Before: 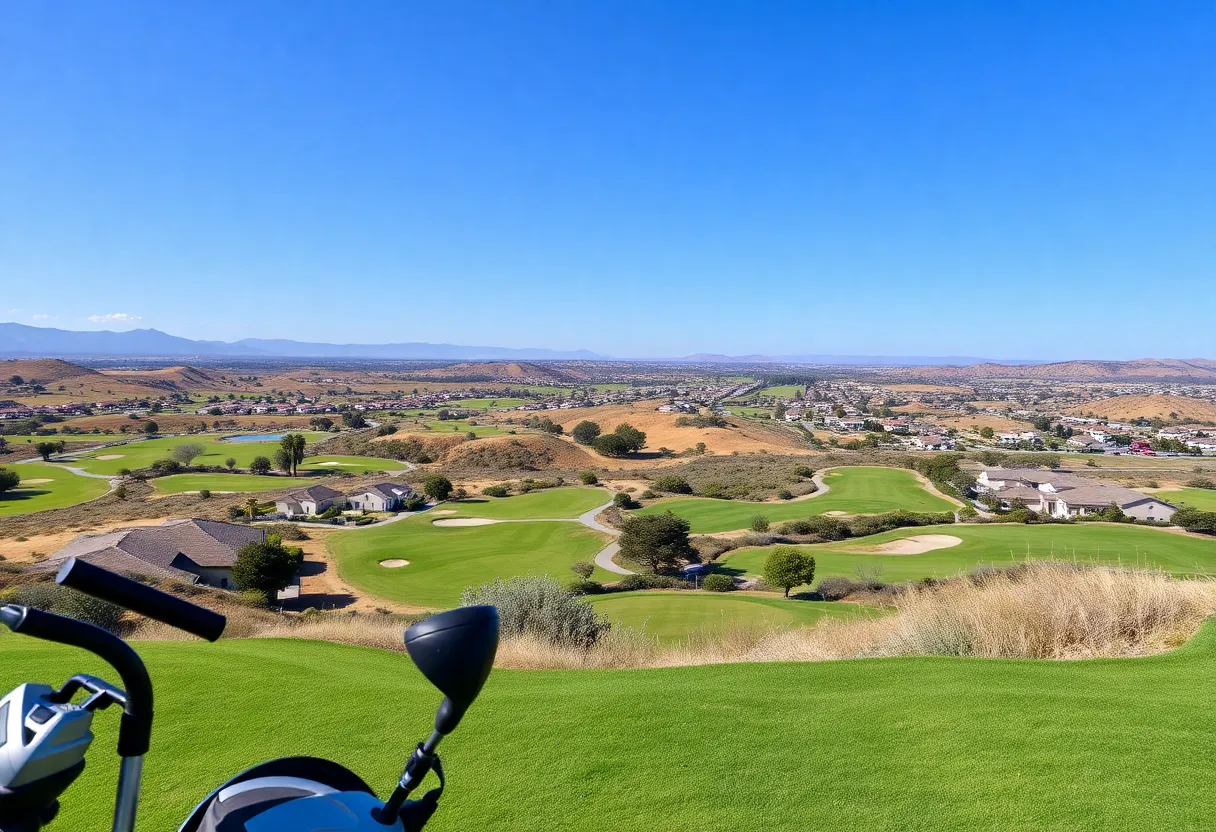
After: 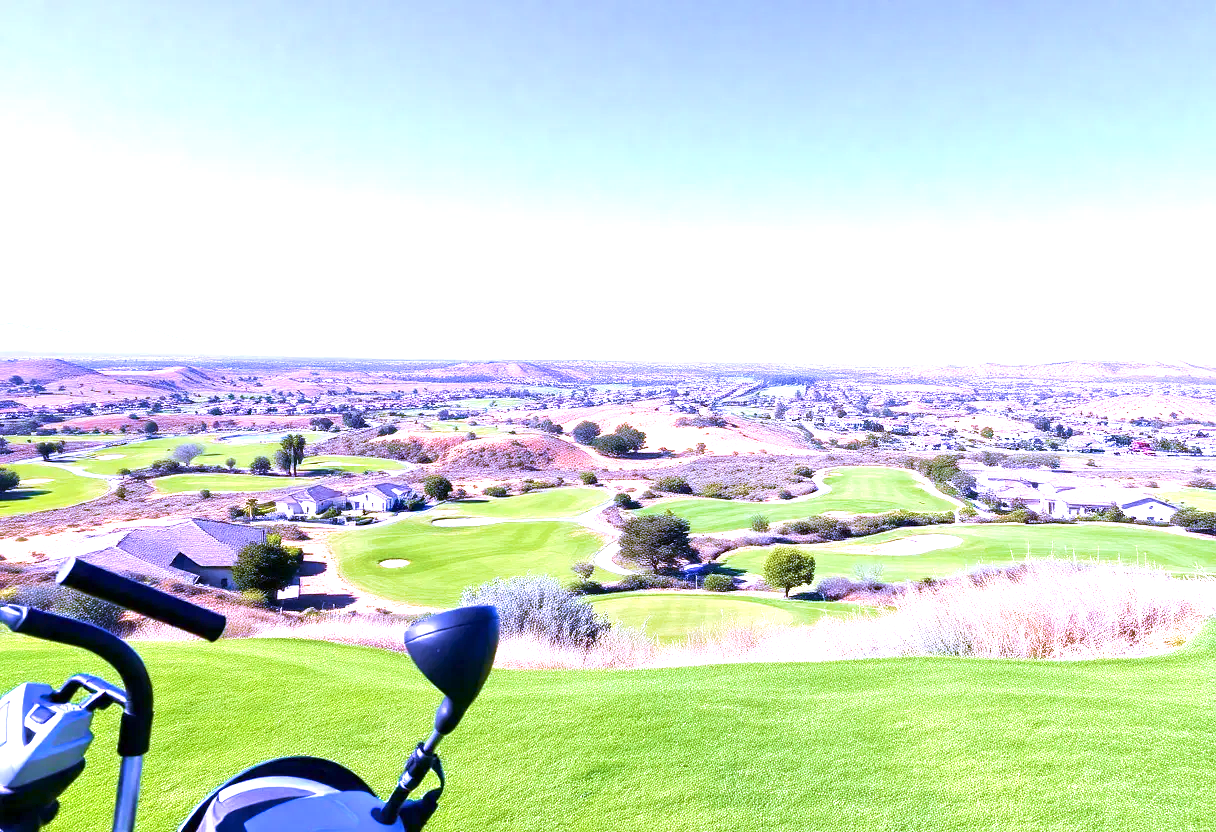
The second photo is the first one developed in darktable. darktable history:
exposure: exposure 1.5 EV, compensate highlight preservation false
white balance: red 0.98, blue 1.61
velvia: strength 56%
